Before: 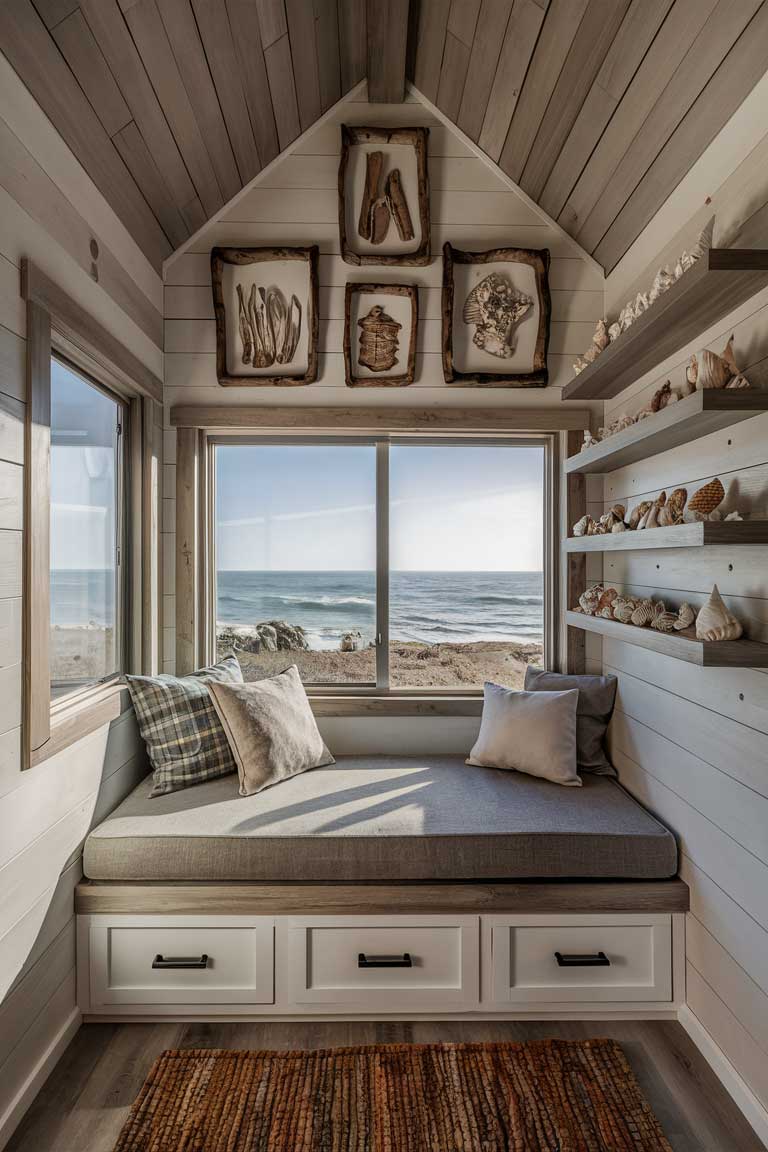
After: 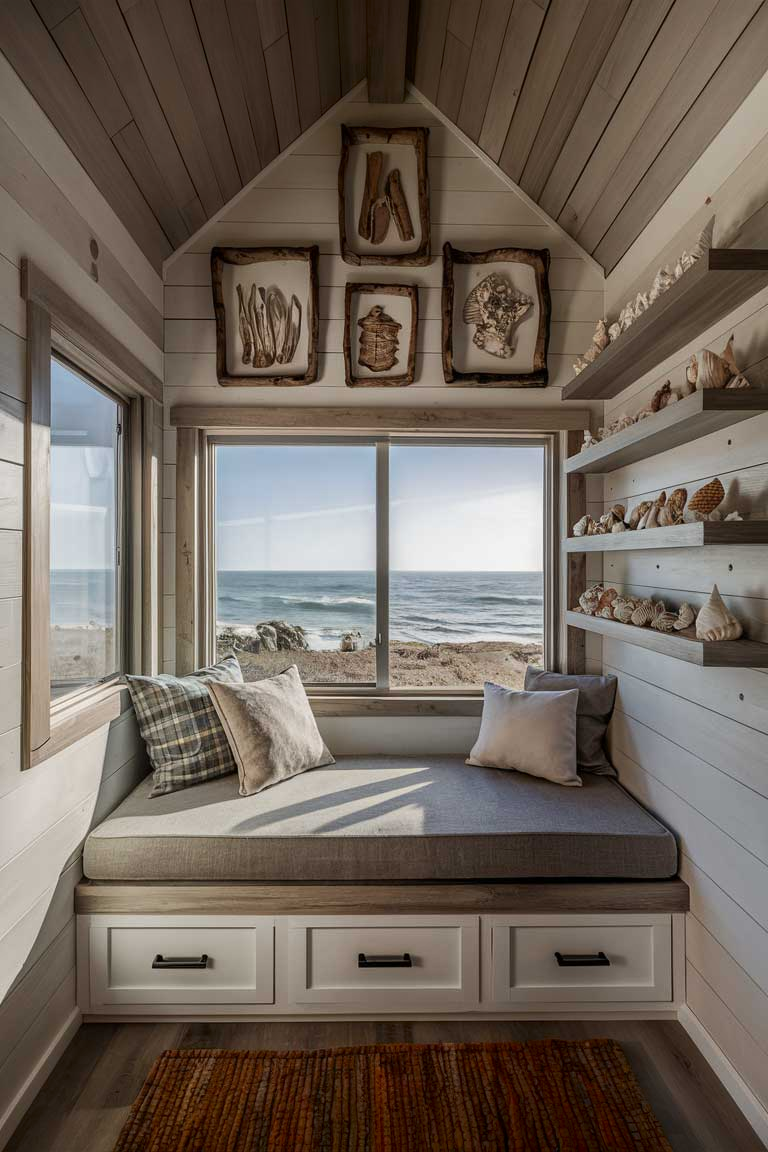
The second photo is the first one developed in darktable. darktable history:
shadows and highlights: shadows -86.57, highlights -35.38, soften with gaussian
